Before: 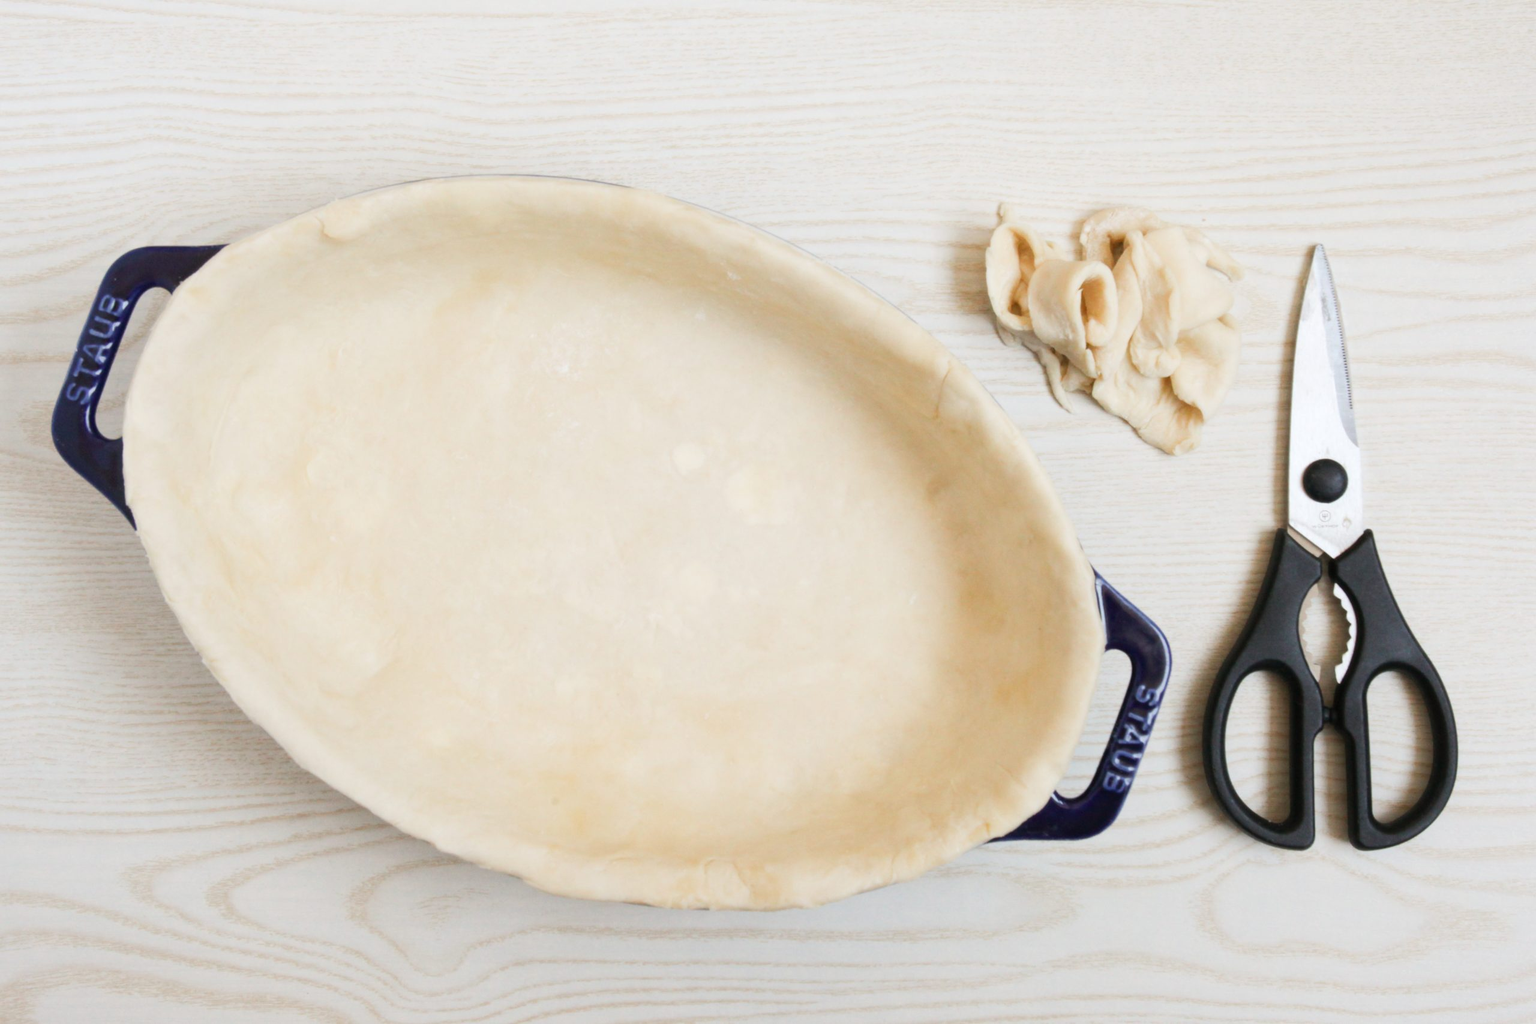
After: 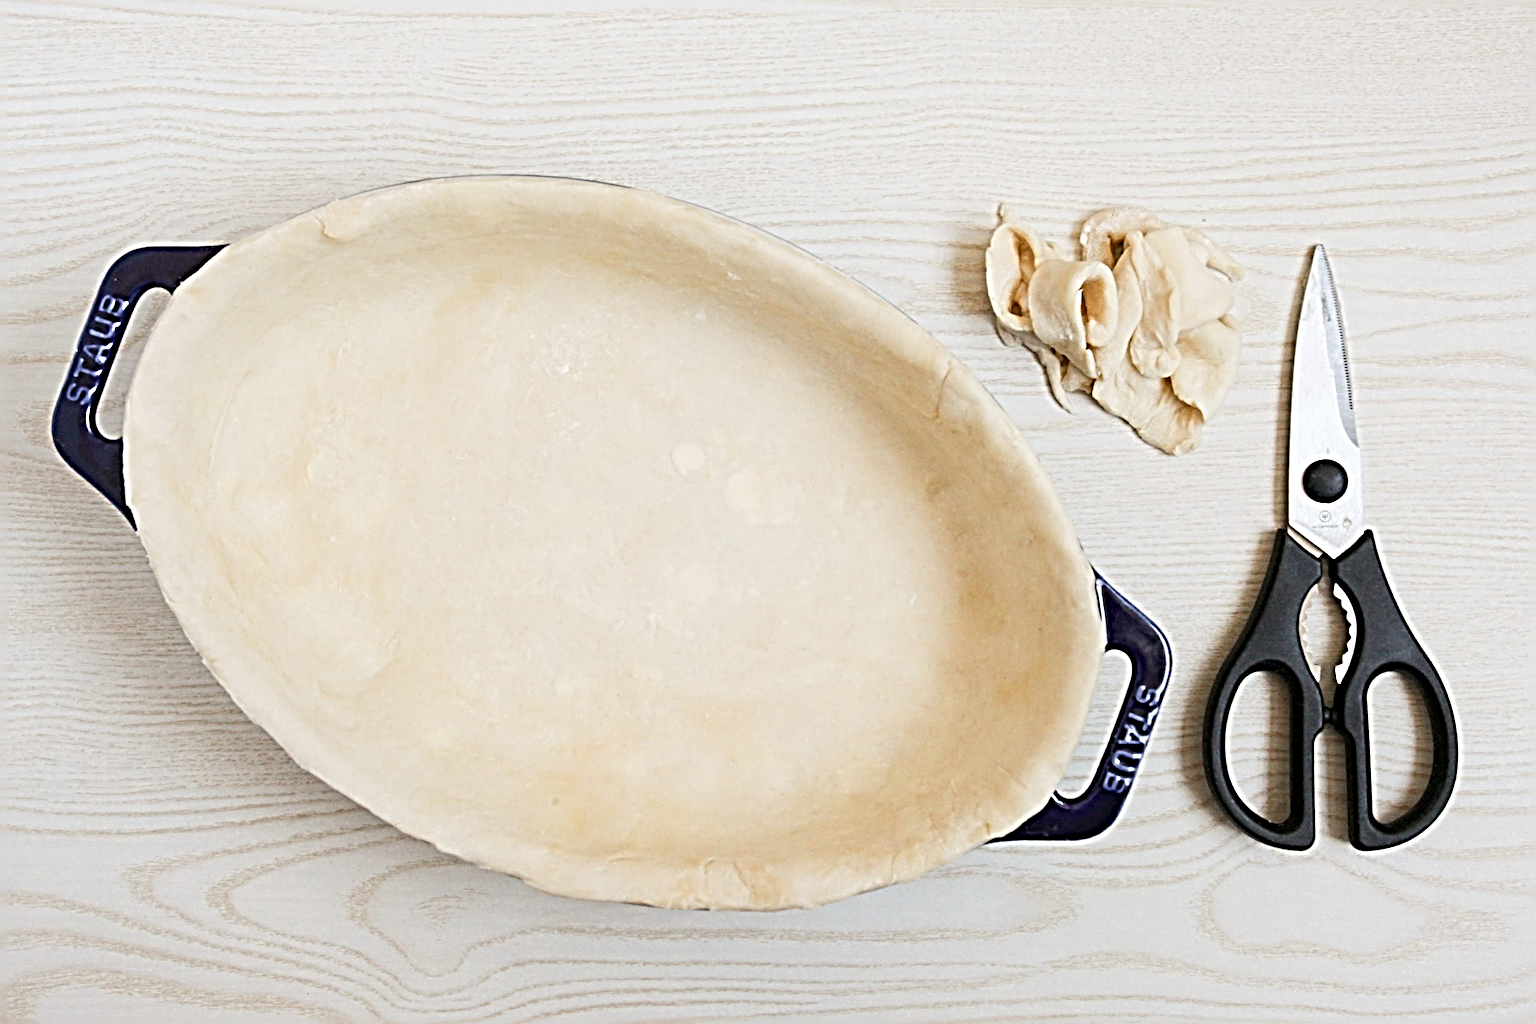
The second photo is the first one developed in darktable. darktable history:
sharpen: radius 6.26, amount 1.793, threshold 0.186
